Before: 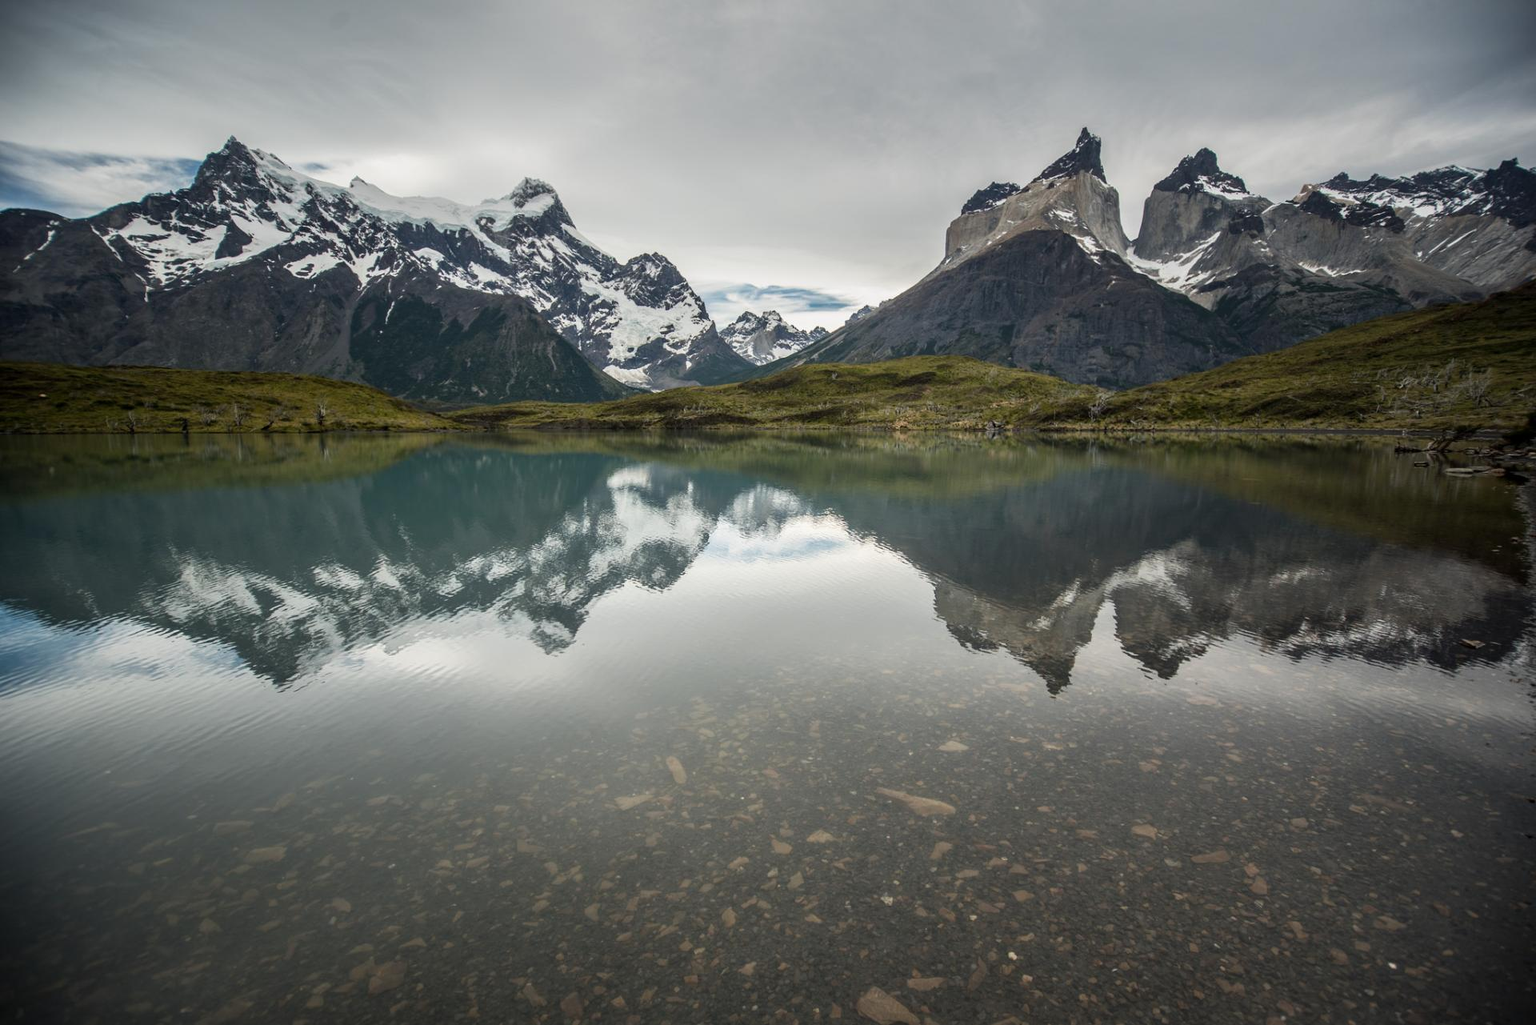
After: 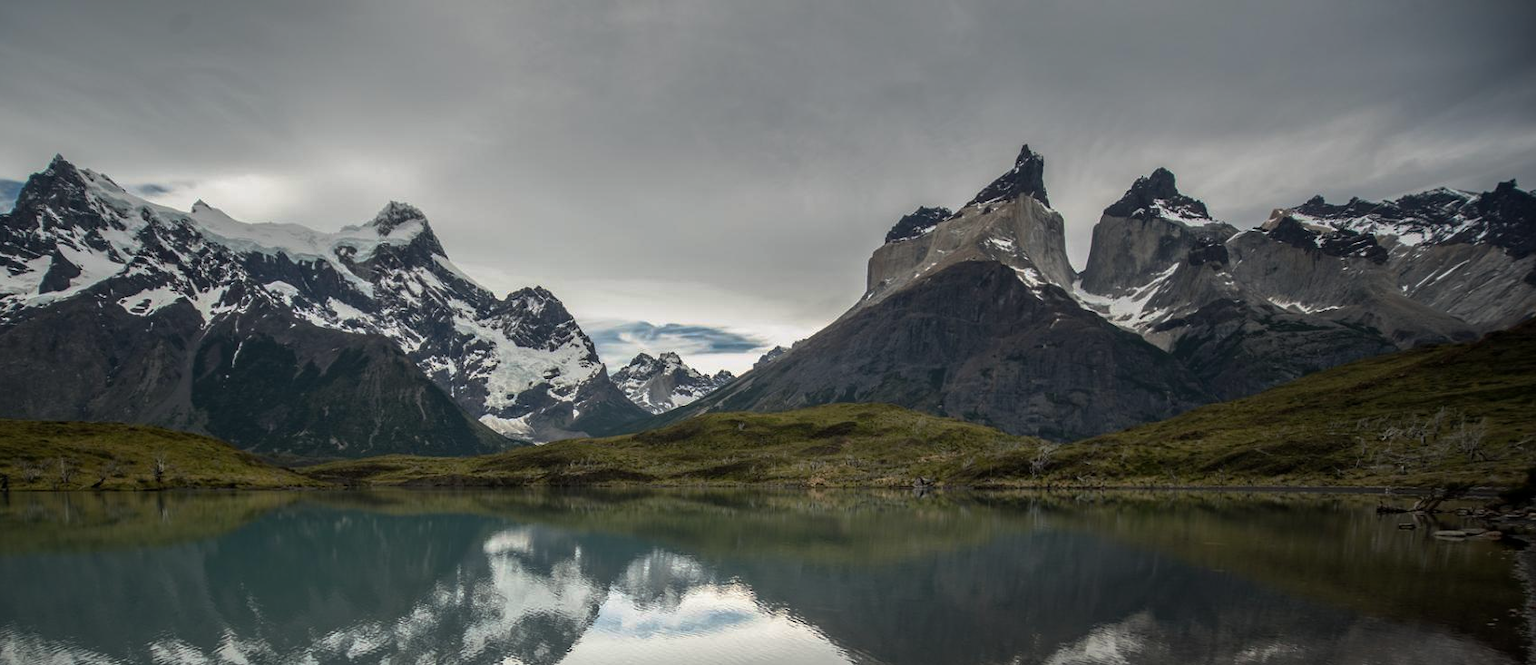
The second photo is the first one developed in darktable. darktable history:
crop and rotate: left 11.812%, bottom 42.776%
base curve: curves: ch0 [(0, 0) (0.595, 0.418) (1, 1)], preserve colors none
